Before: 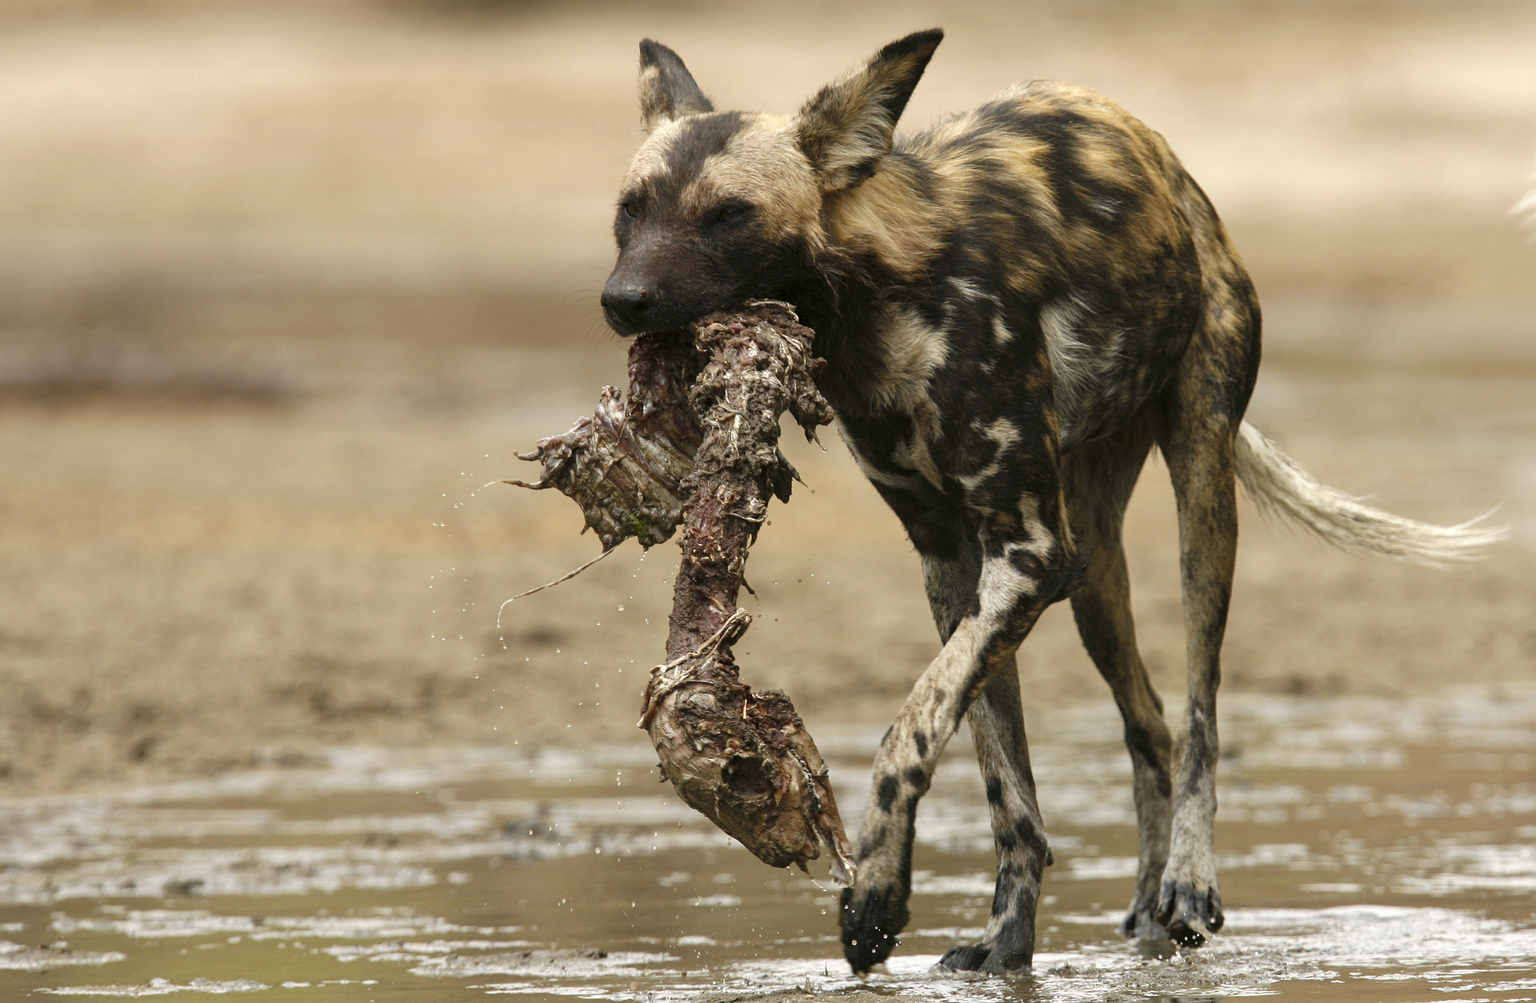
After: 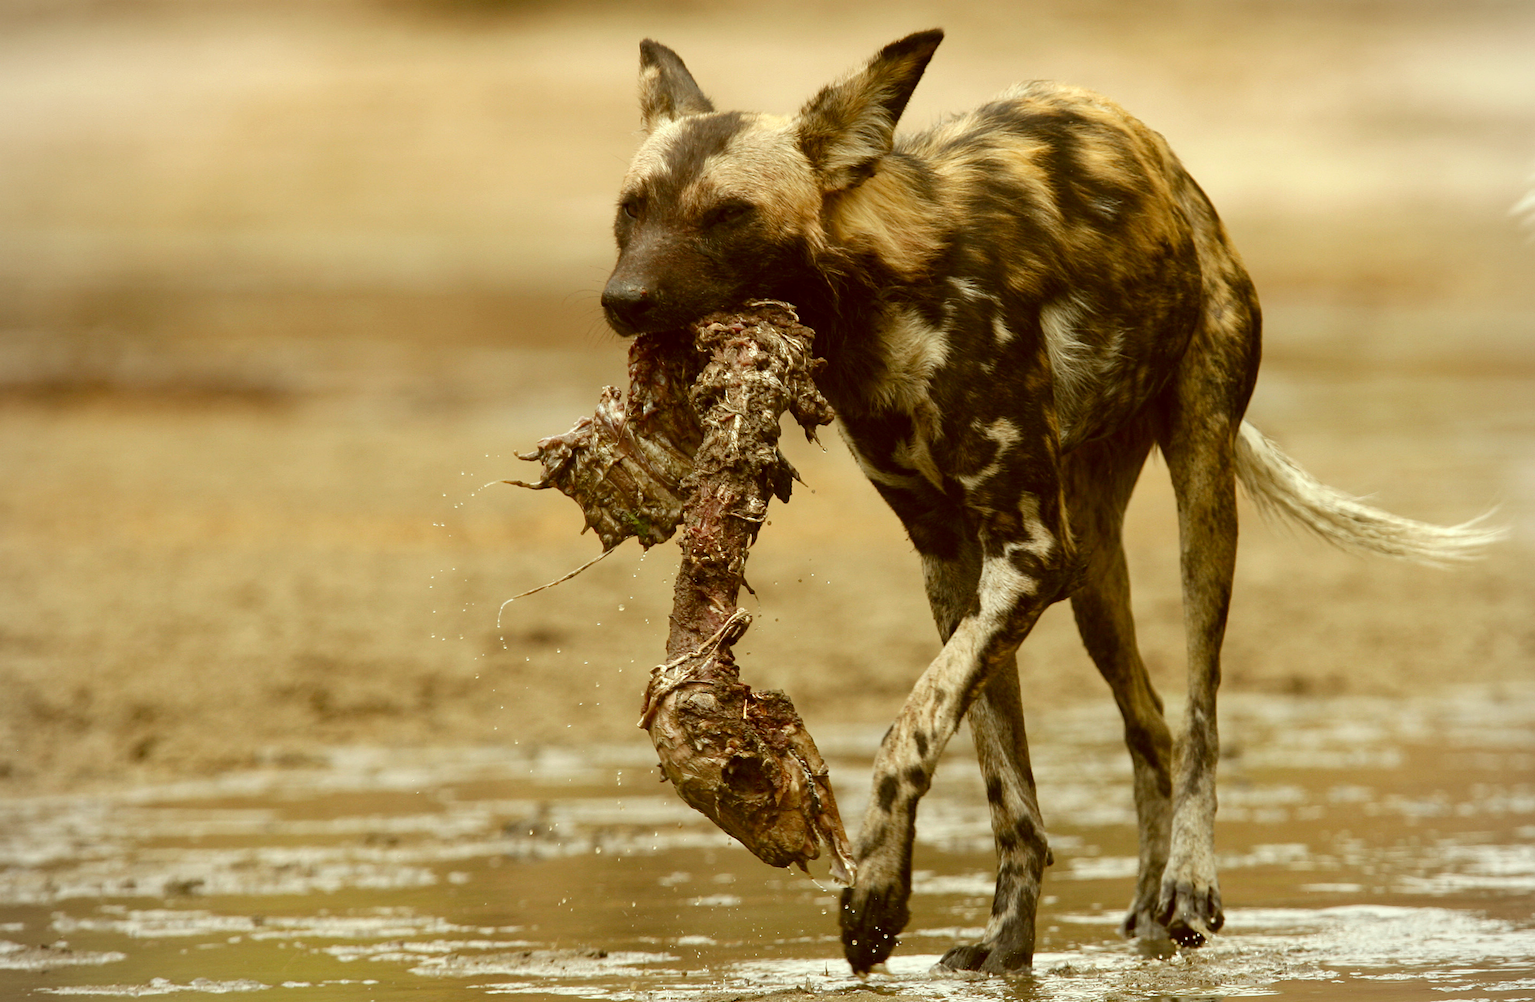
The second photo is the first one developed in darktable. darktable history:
vignetting: fall-off start 88.75%, fall-off radius 43.95%, brightness -0.178, saturation -0.308, width/height ratio 1.156, unbound false
color correction: highlights a* -5.51, highlights b* 9.8, shadows a* 9.36, shadows b* 24.86
